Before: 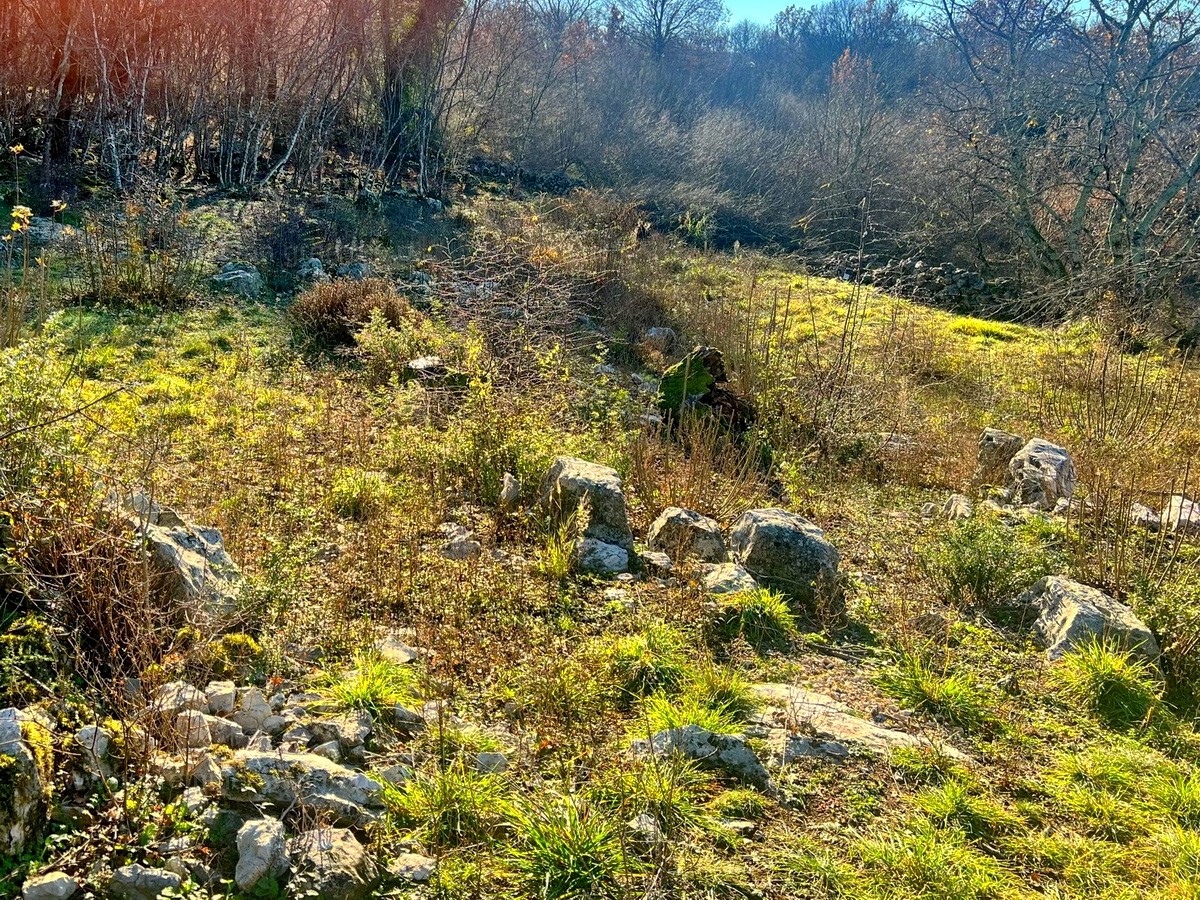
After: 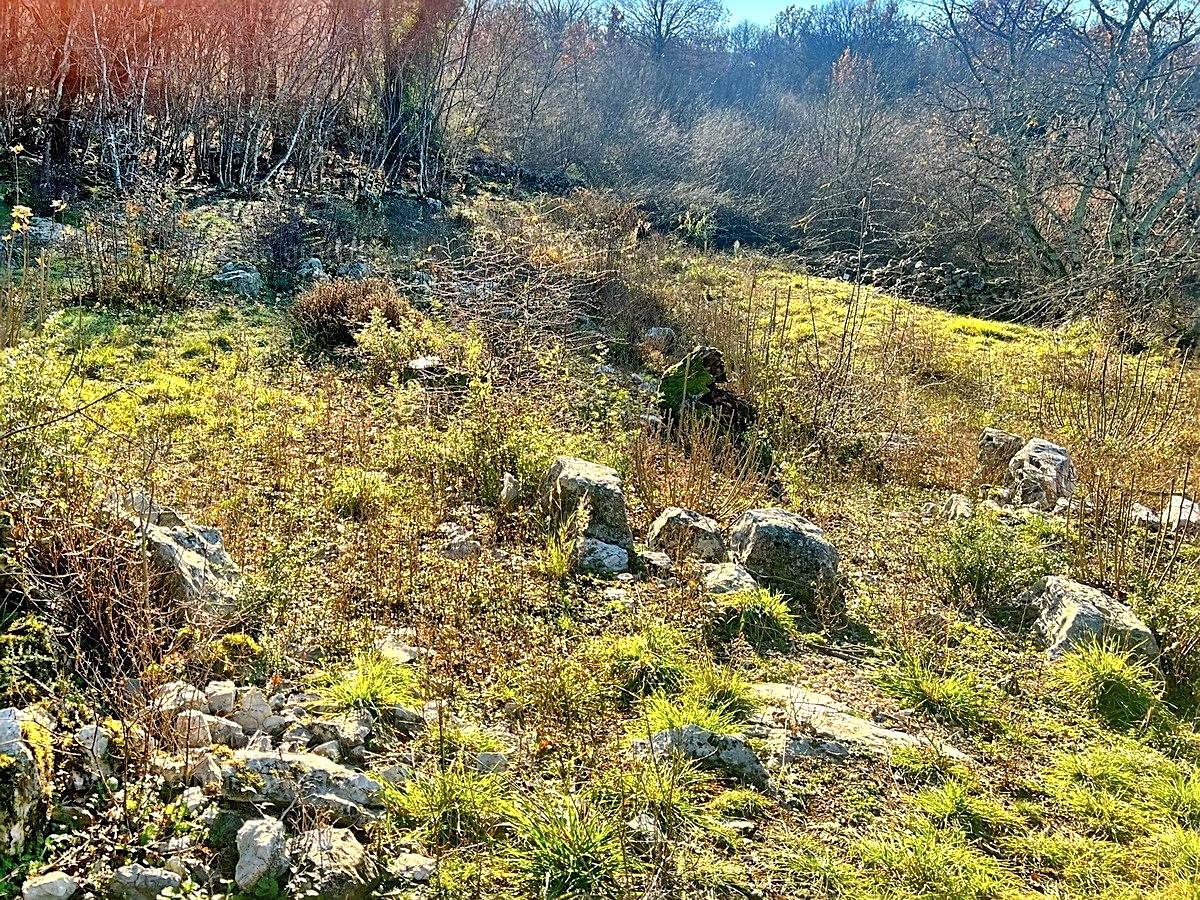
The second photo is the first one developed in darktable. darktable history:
shadows and highlights: radius 110.86, shadows 51.09, white point adjustment 9.16, highlights -4.17, highlights color adjustment 32.2%, soften with gaussian
sharpen: on, module defaults
